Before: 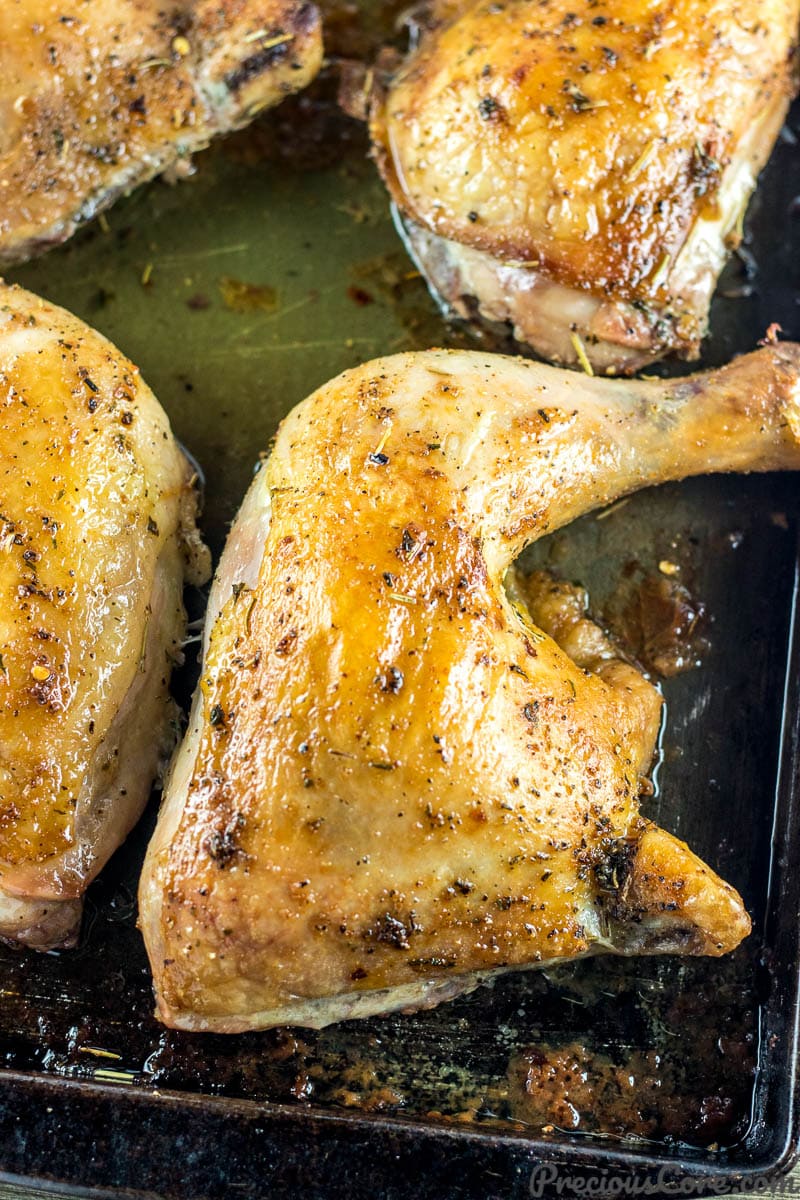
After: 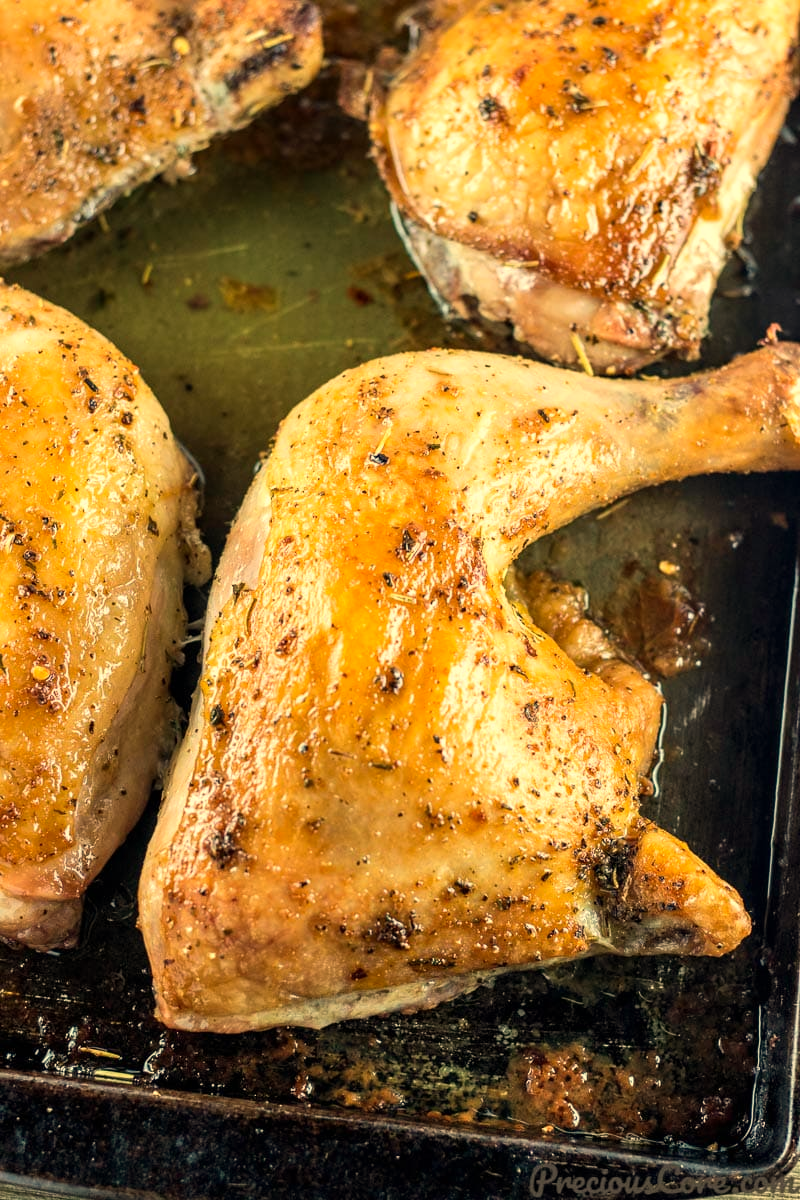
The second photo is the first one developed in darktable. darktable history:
white balance: red 1.138, green 0.996, blue 0.812
color correction: highlights b* 3
